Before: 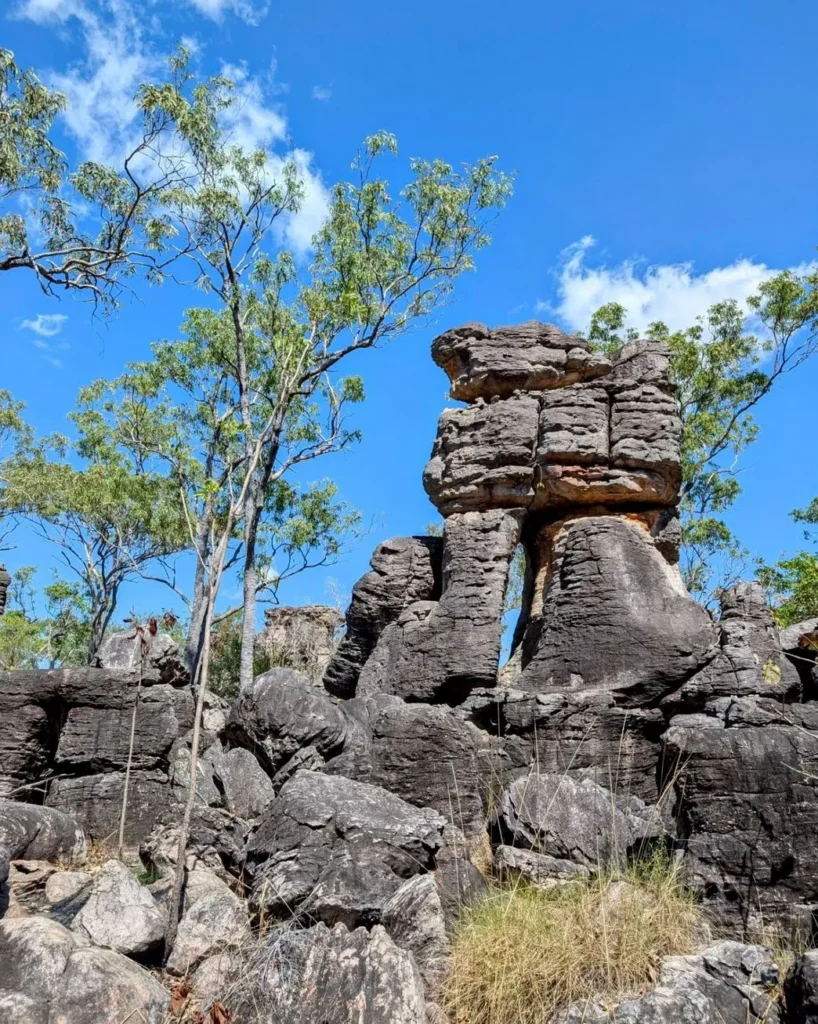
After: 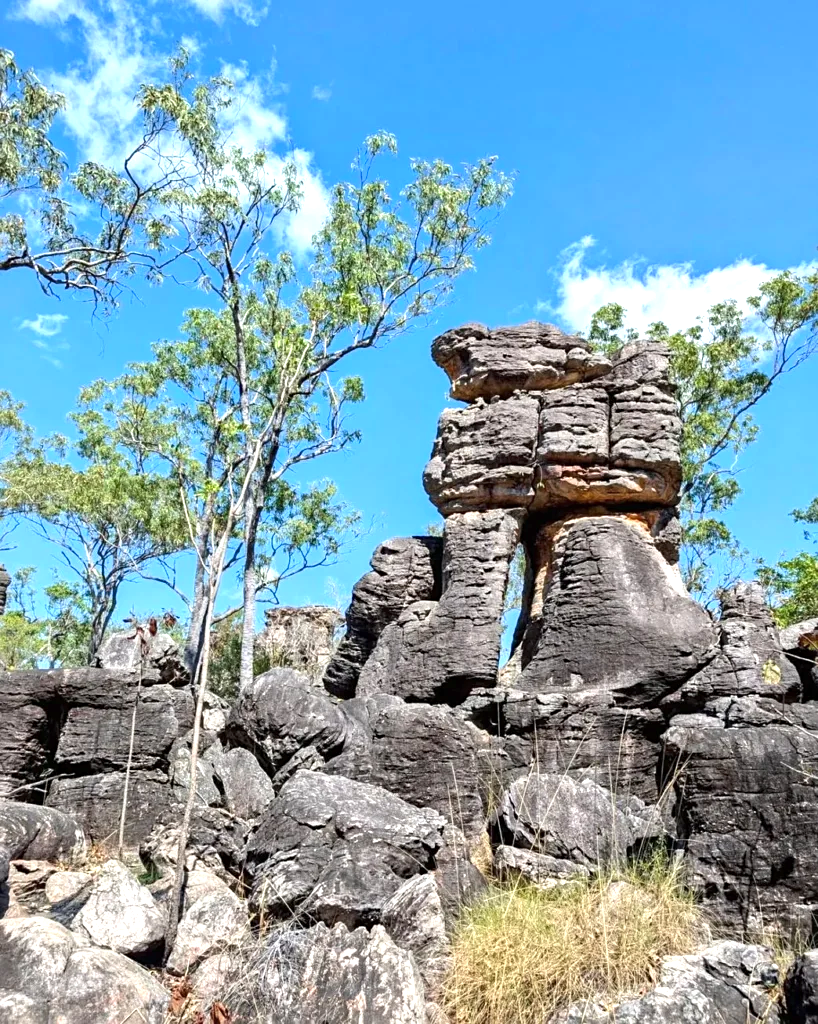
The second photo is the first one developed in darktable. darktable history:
exposure: black level correction 0, exposure 0.69 EV, compensate highlight preservation false
sharpen: amount 0.205
